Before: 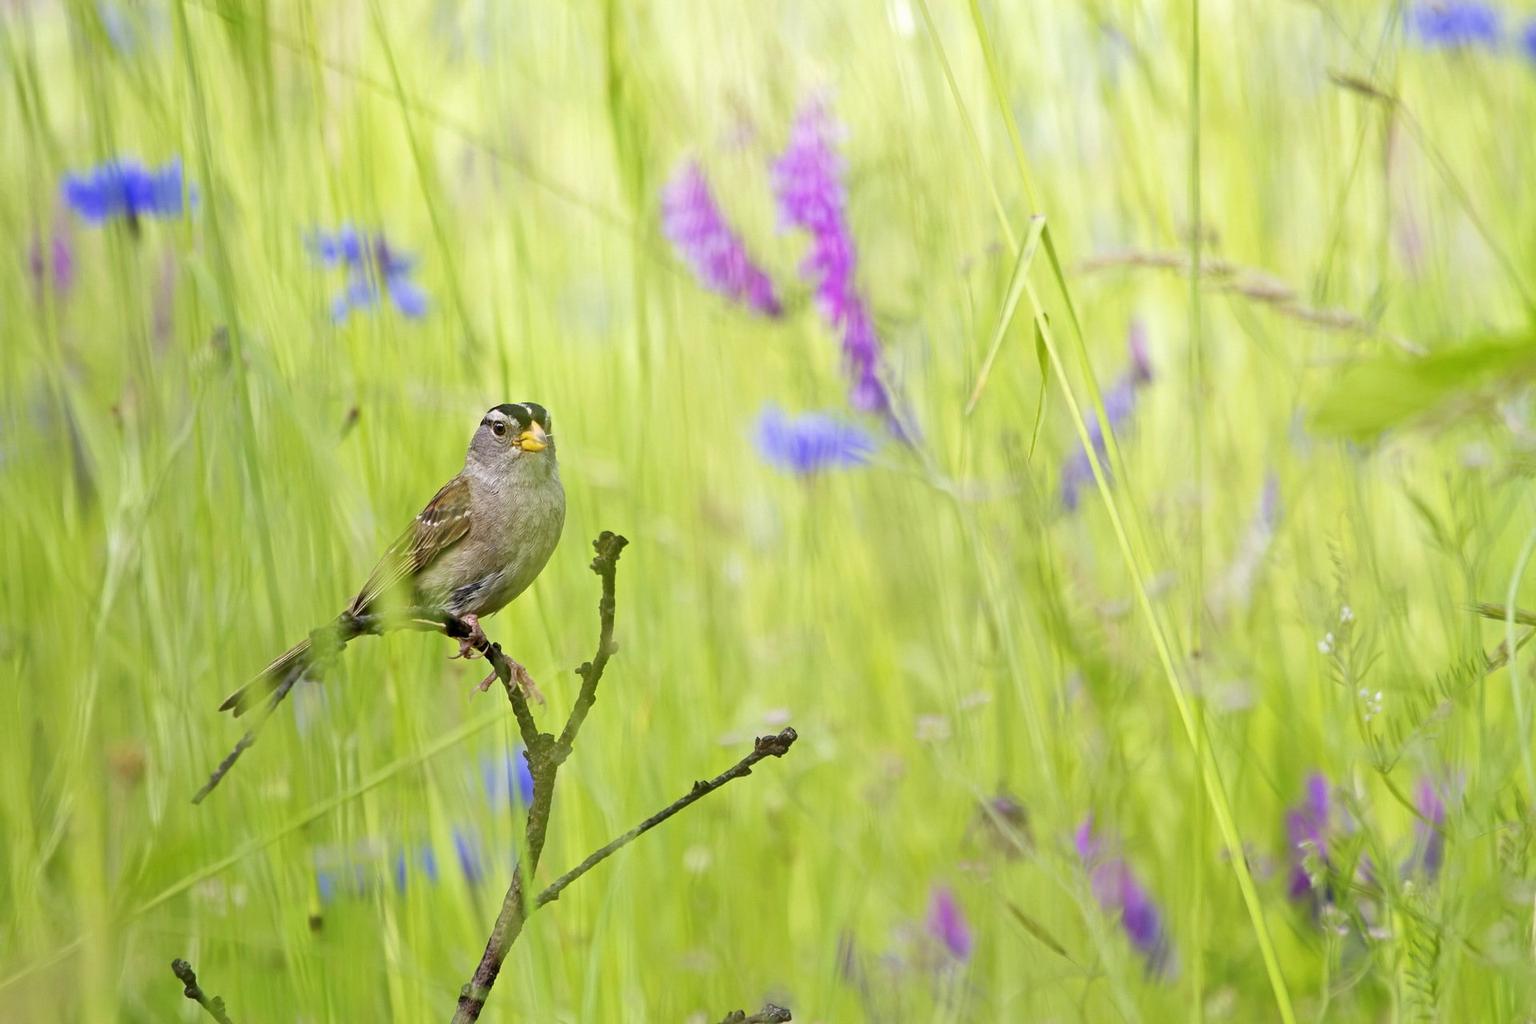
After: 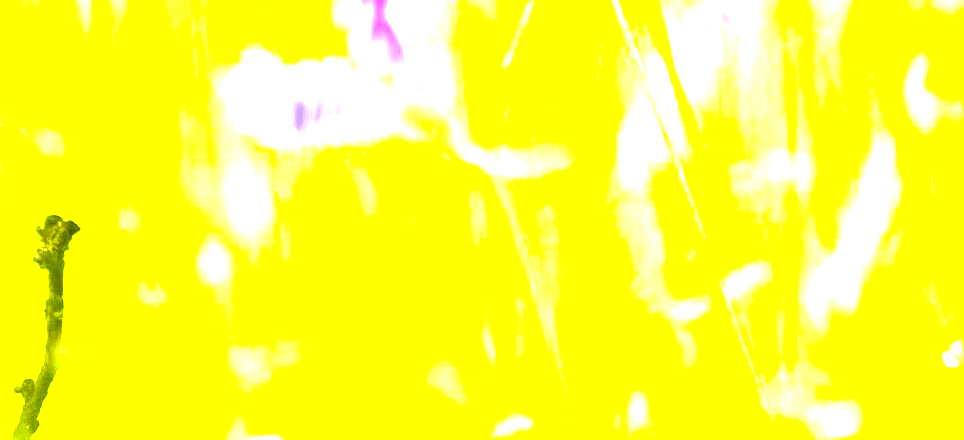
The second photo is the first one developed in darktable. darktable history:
color balance rgb: linear chroma grading › global chroma -0.715%, perceptual saturation grading › global saturation 30.62%, perceptual brilliance grading › global brilliance 19.935%, perceptual brilliance grading › shadows -40.499%, global vibrance 30.332%, contrast 9.563%
tone equalizer: -7 EV 0.208 EV, -6 EV 0.116 EV, -5 EV 0.109 EV, -4 EV 0.059 EV, -2 EV -0.031 EV, -1 EV -0.021 EV, +0 EV -0.08 EV, edges refinement/feathering 500, mask exposure compensation -1.57 EV, preserve details no
crop: left 36.753%, top 35.142%, right 13.026%, bottom 30.457%
exposure: black level correction 0.009, exposure 1.423 EV, compensate exposure bias true, compensate highlight preservation false
